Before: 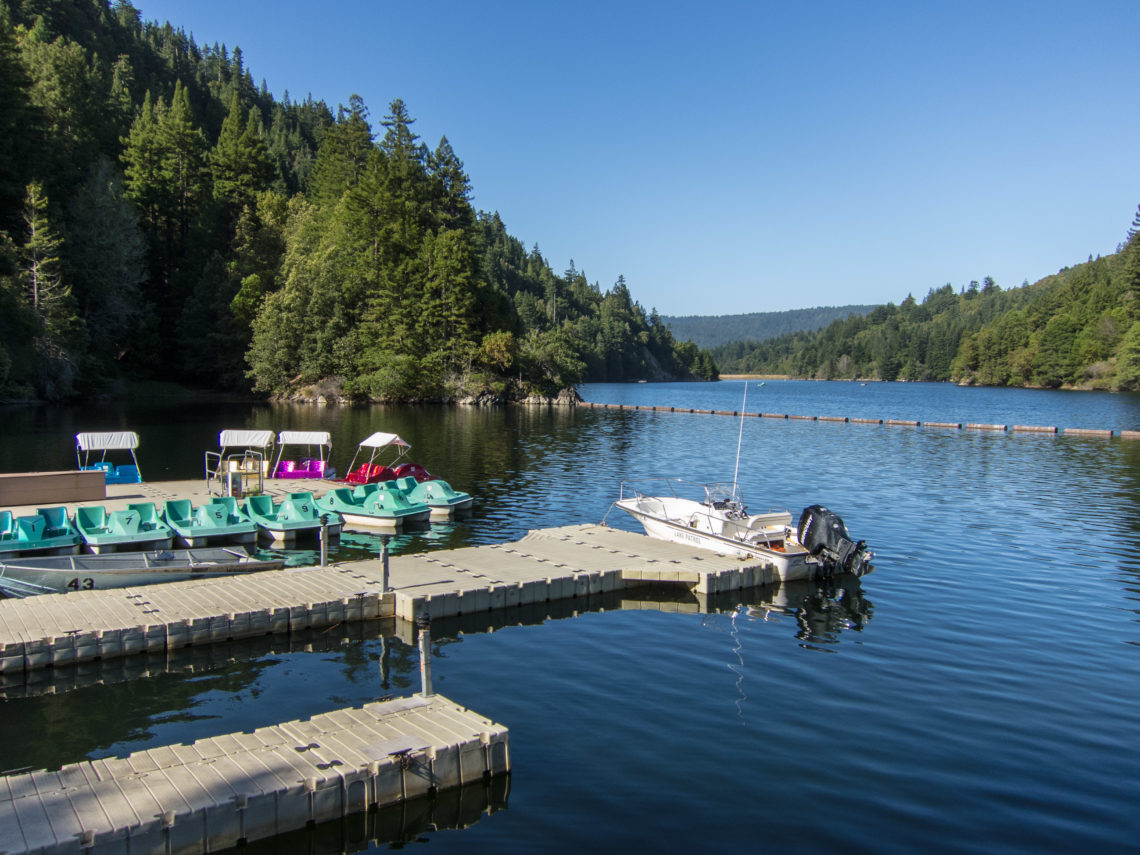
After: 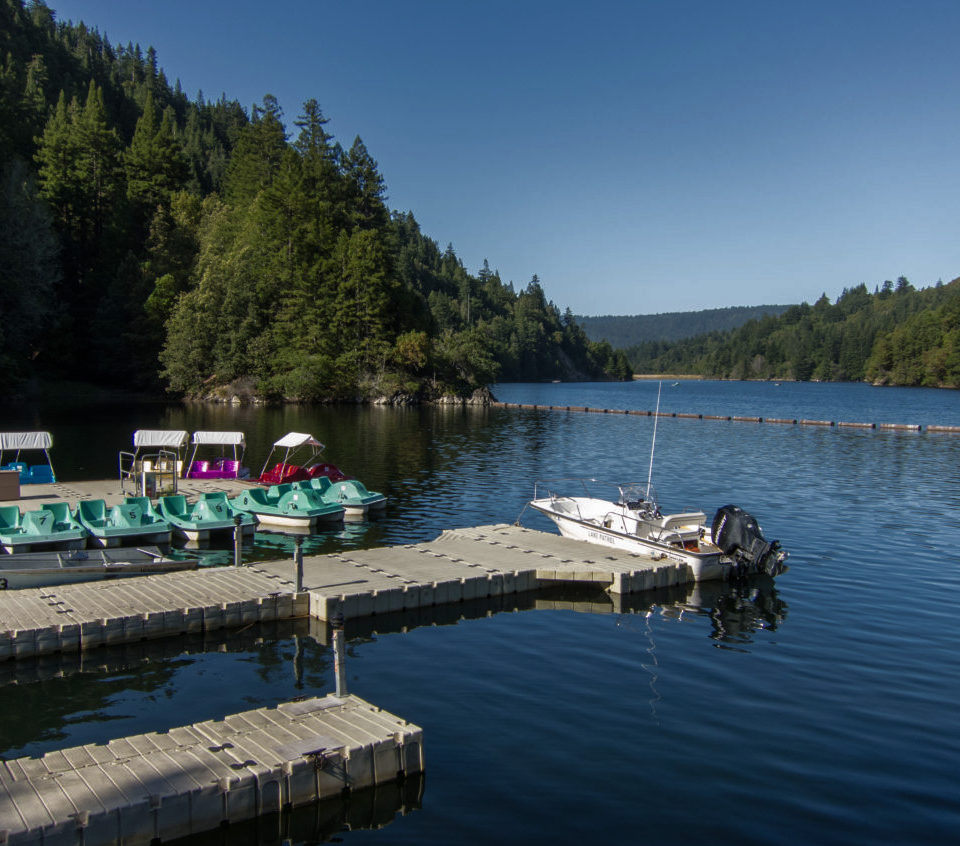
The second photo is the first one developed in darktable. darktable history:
crop: left 7.598%, right 7.873%
rgb curve: curves: ch0 [(0, 0) (0.415, 0.237) (1, 1)]
